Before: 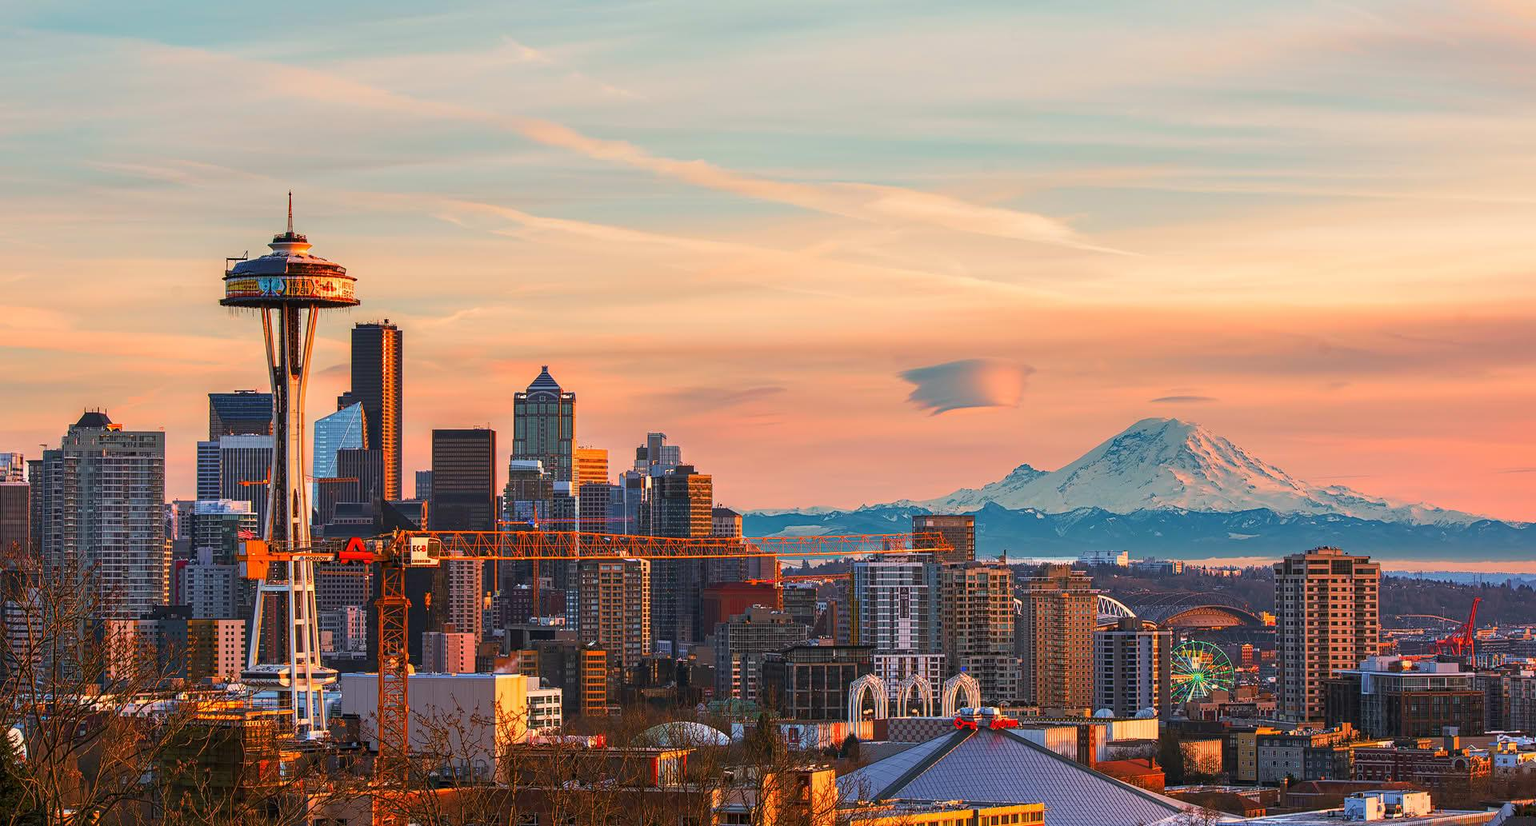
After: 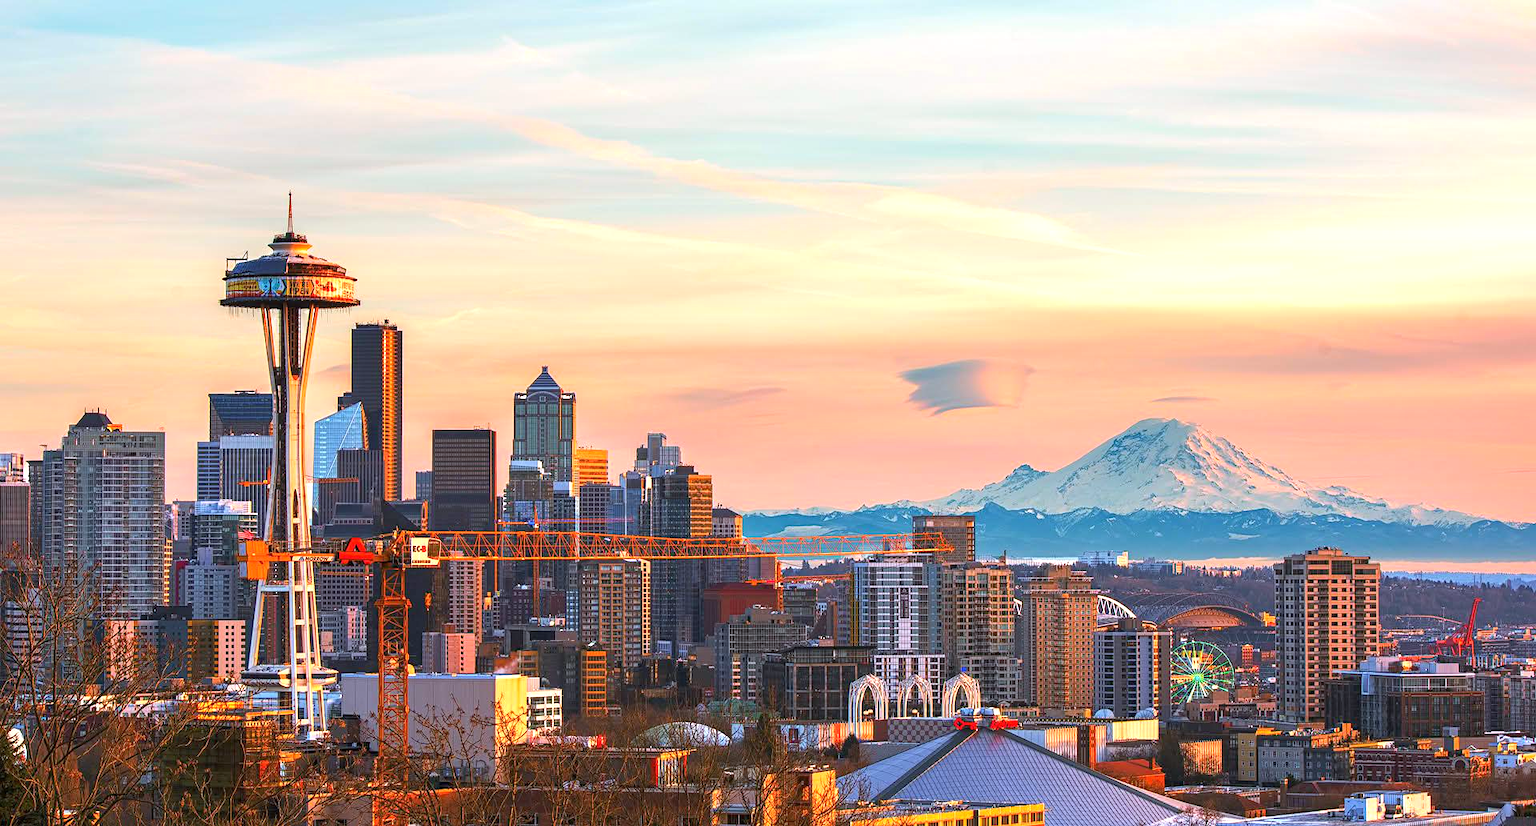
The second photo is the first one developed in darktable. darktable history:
exposure: black level correction 0, exposure 0.7 EV, compensate exposure bias true, compensate highlight preservation false
white balance: red 0.967, blue 1.049
